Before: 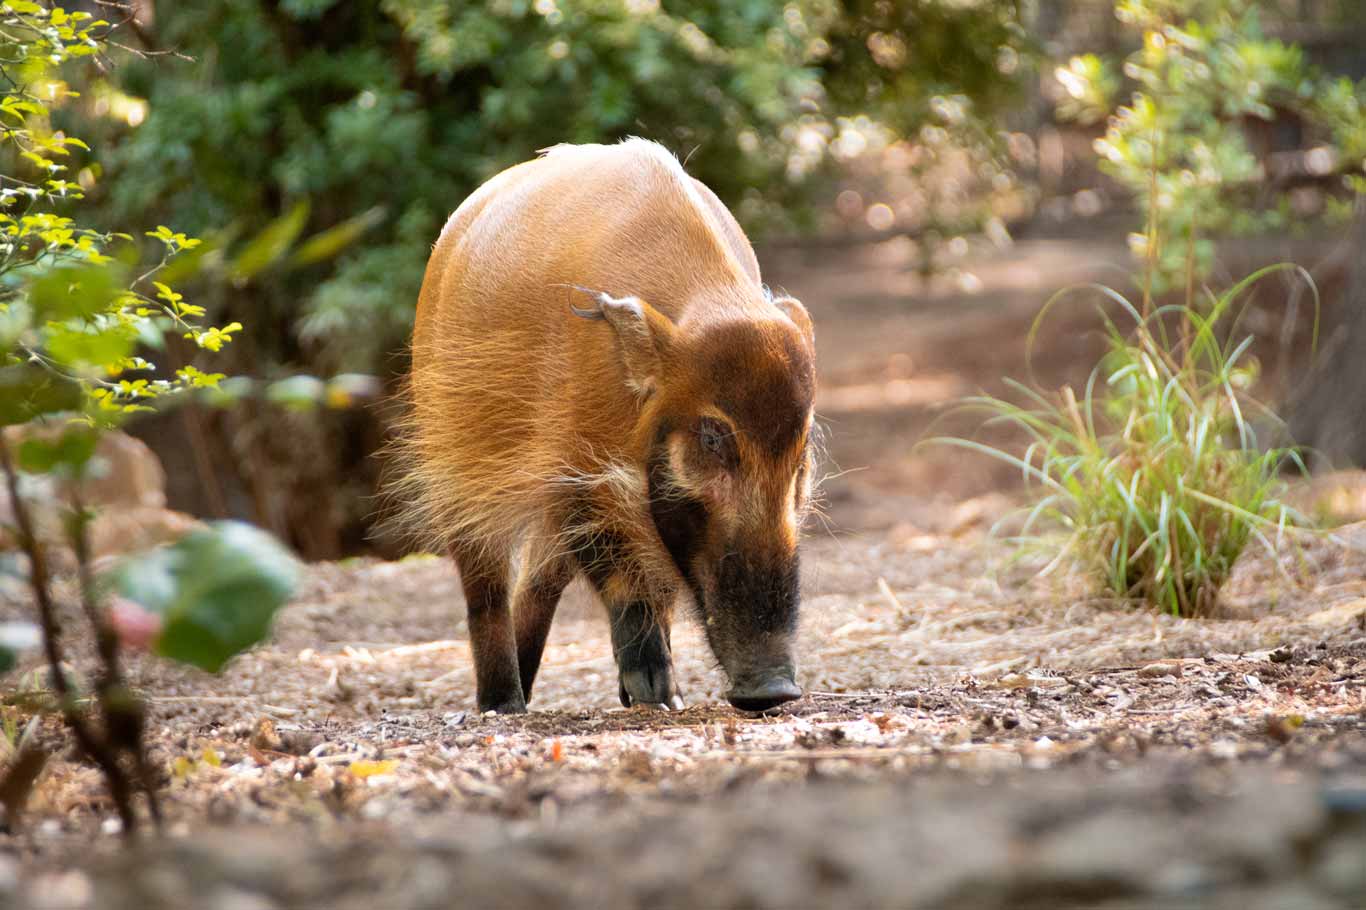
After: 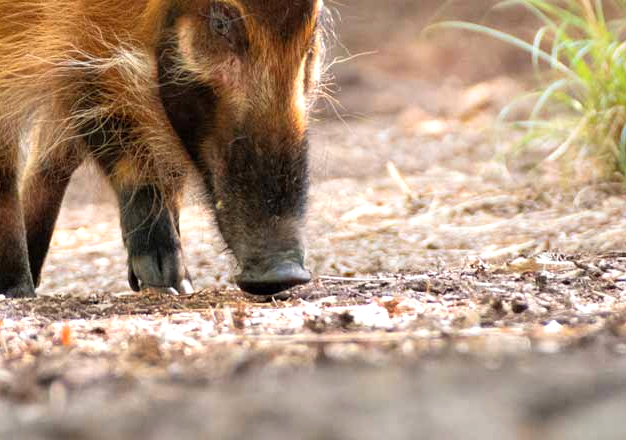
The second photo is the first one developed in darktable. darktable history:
exposure: exposure 0.3 EV, compensate highlight preservation false
crop: left 35.976%, top 45.819%, right 18.162%, bottom 5.807%
